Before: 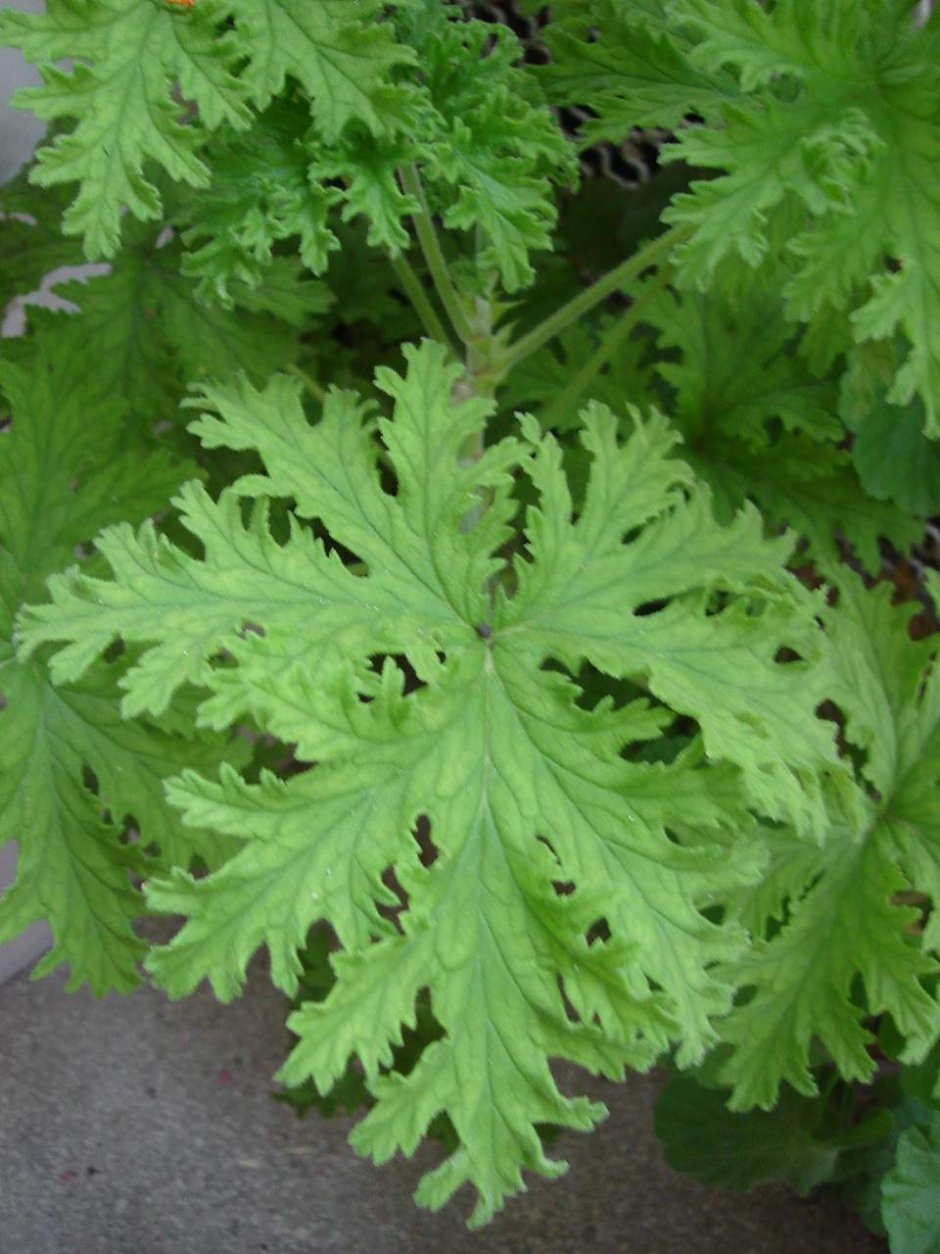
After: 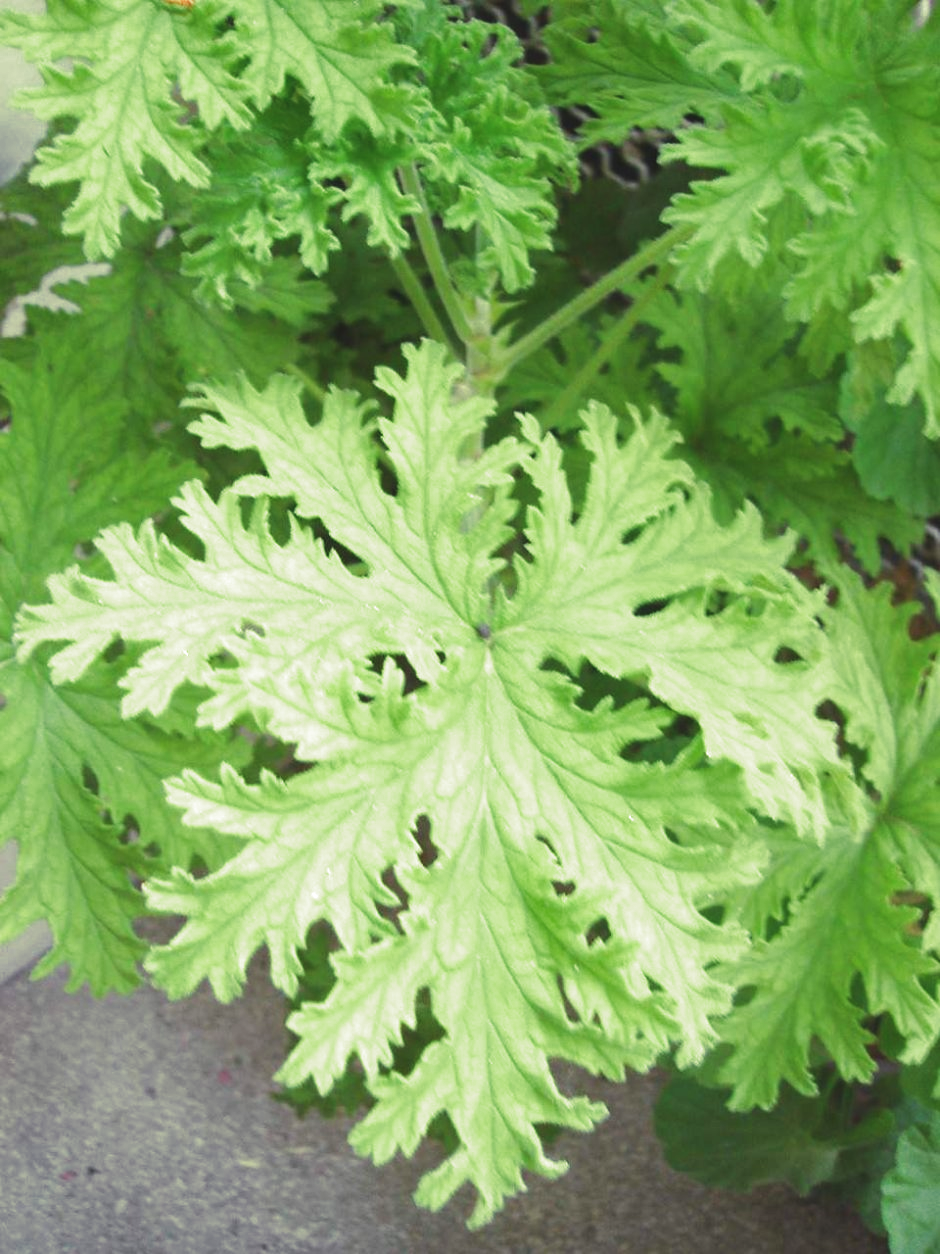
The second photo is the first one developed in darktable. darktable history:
split-toning: shadows › hue 290.82°, shadows › saturation 0.34, highlights › saturation 0.38, balance 0, compress 50%
exposure: black level correction -0.005, exposure 1 EV, compensate highlight preservation false
